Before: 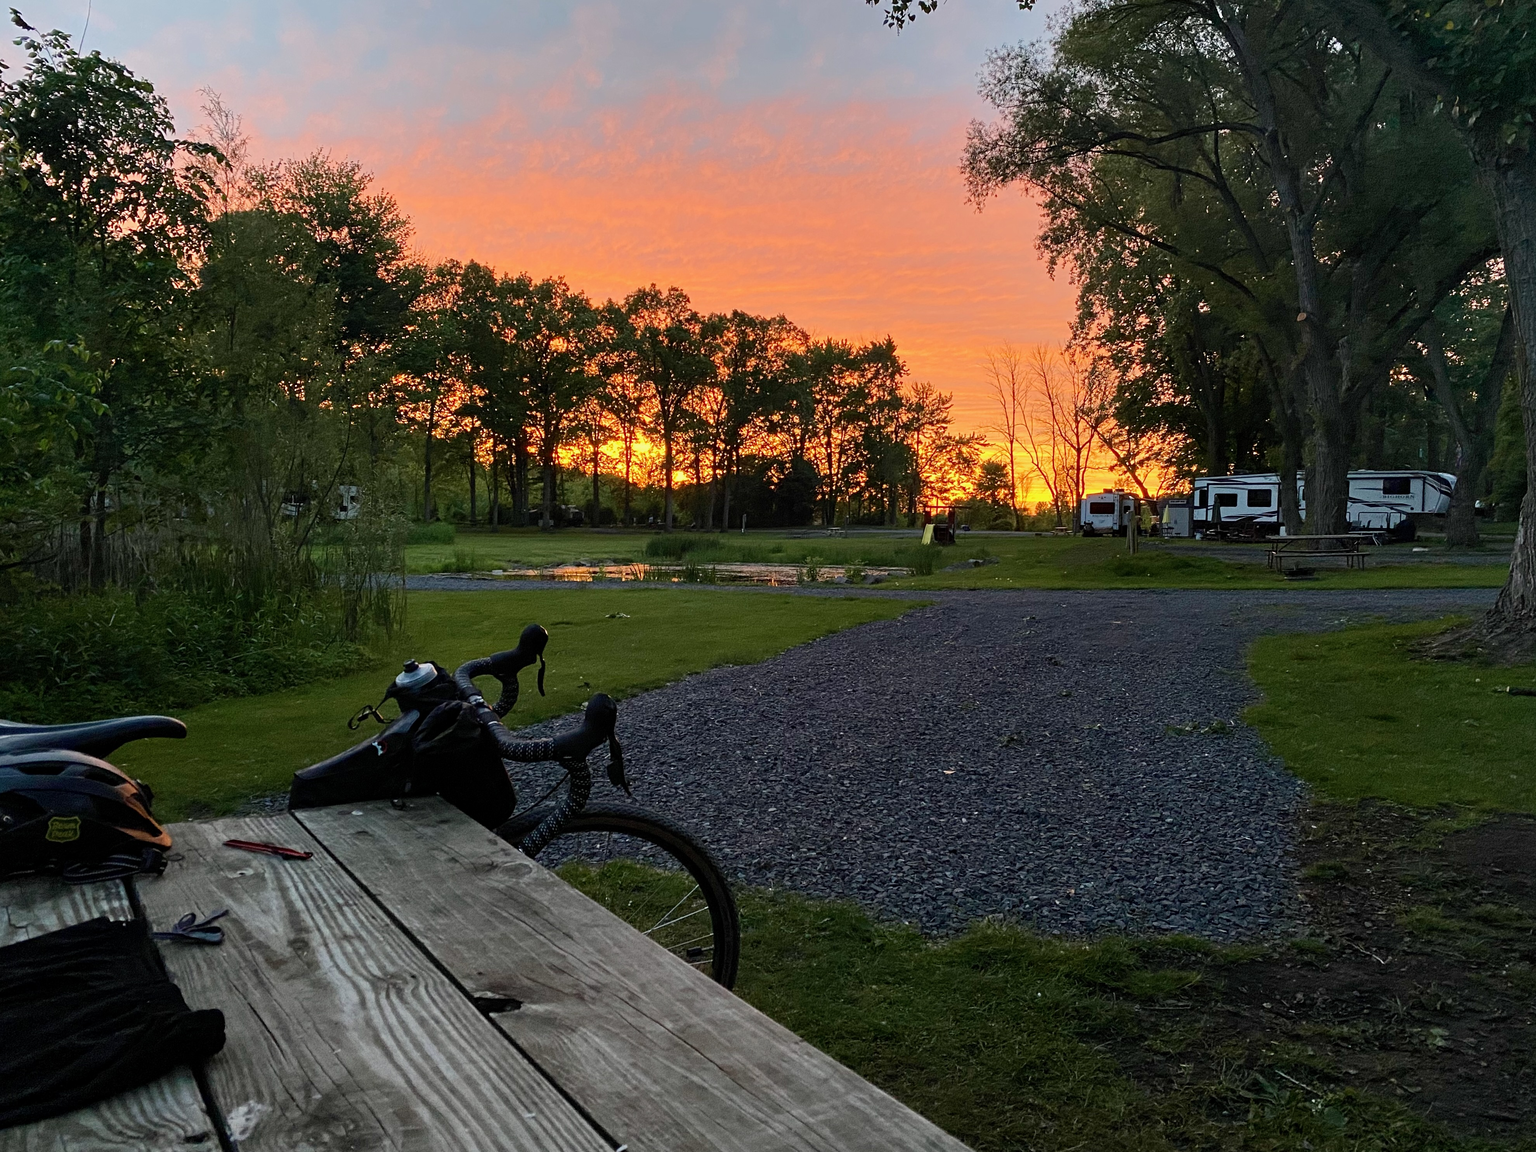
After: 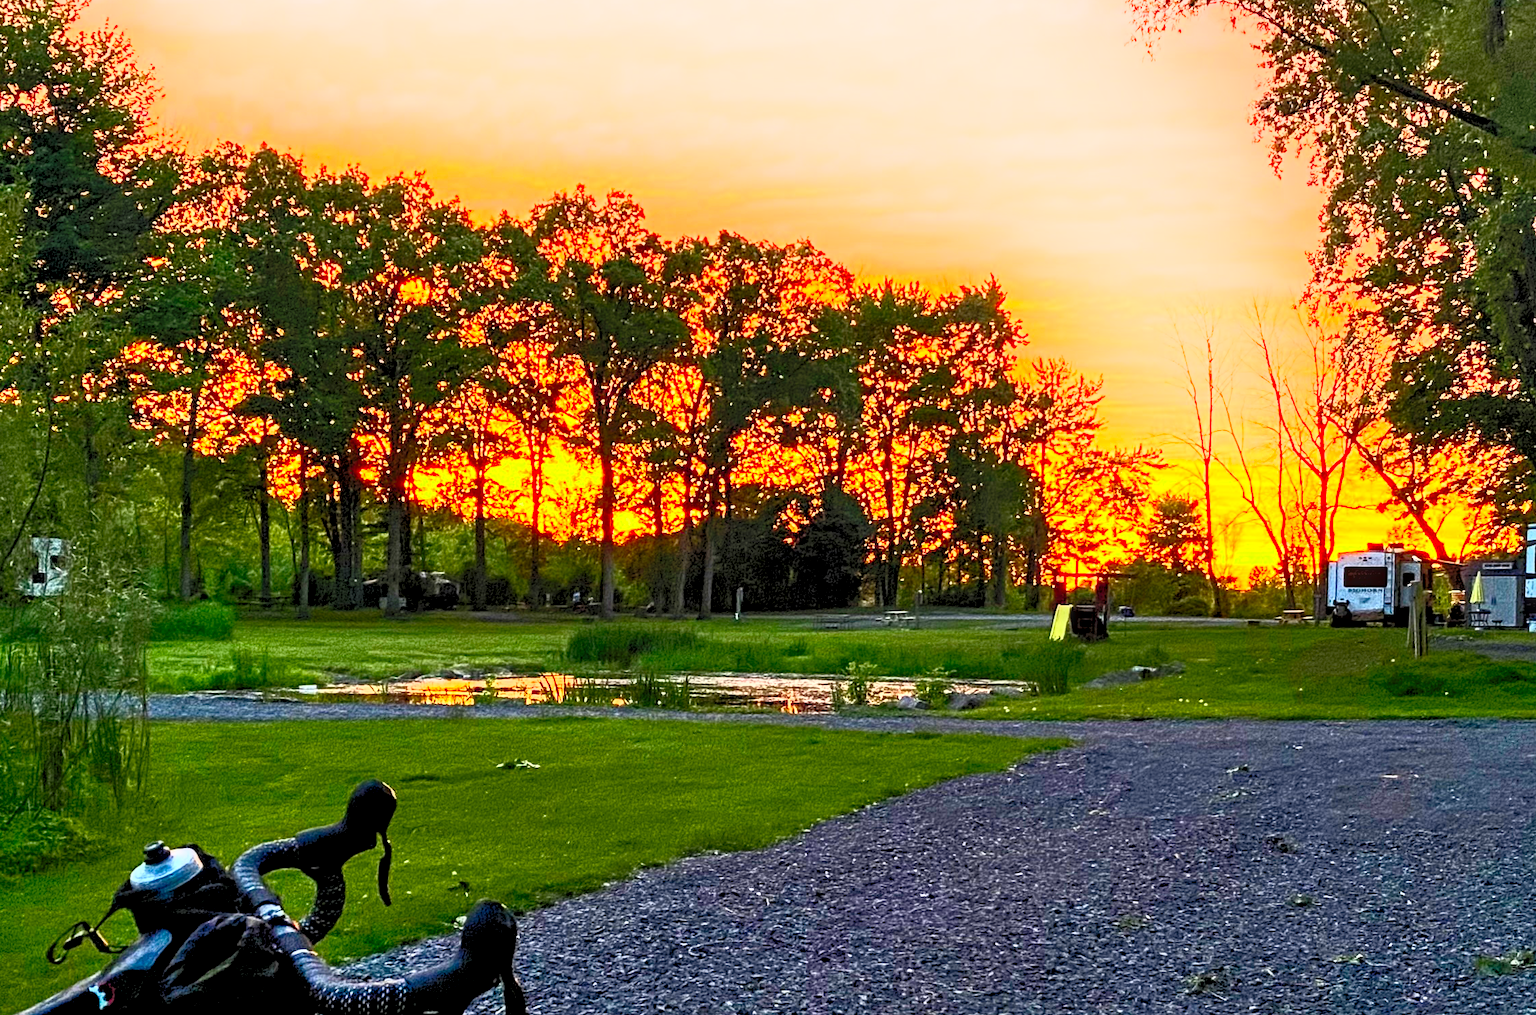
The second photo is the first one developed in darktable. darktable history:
crop: left 20.932%, top 15.471%, right 21.848%, bottom 34.081%
contrast brightness saturation: contrast 1, brightness 1, saturation 1
shadows and highlights: highlights 70.7, soften with gaussian
local contrast: detail 130%
